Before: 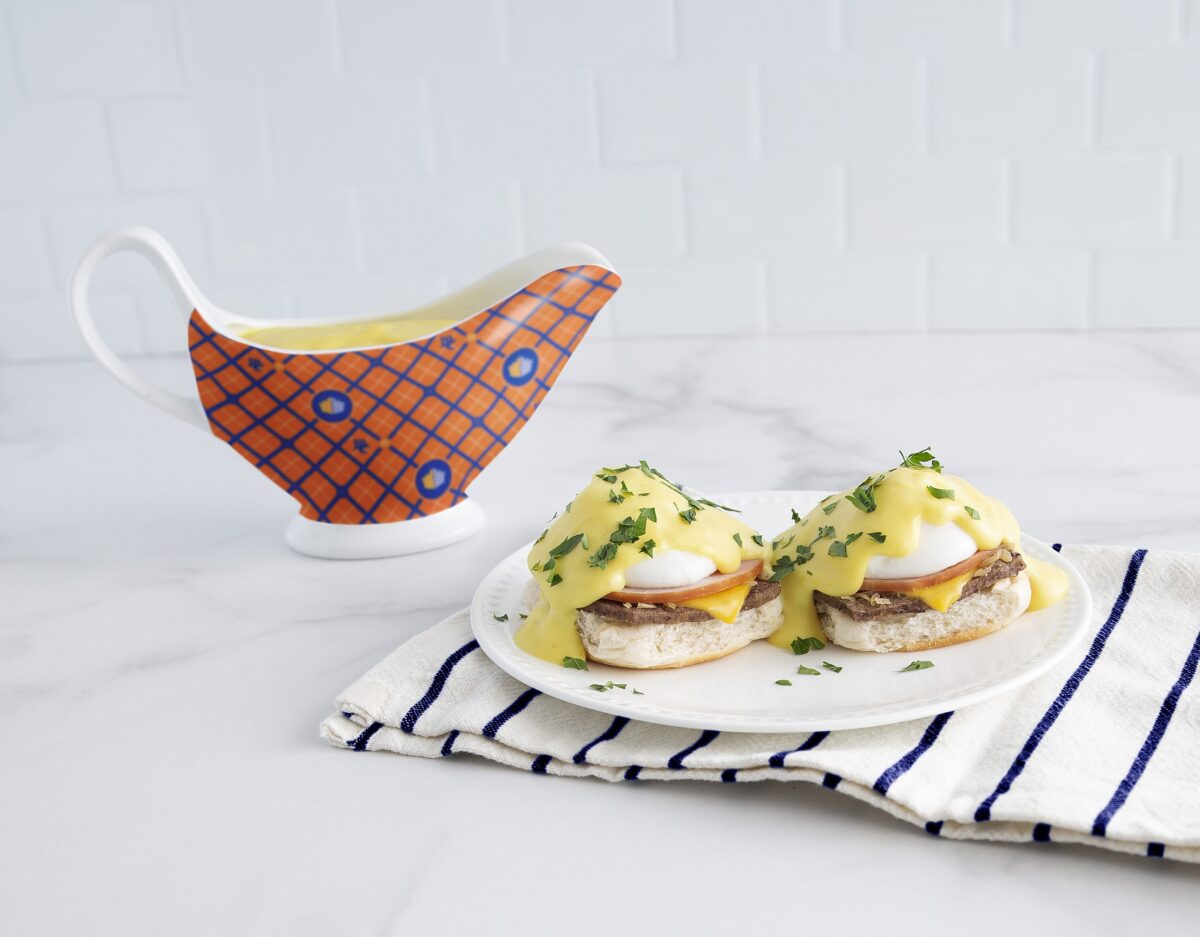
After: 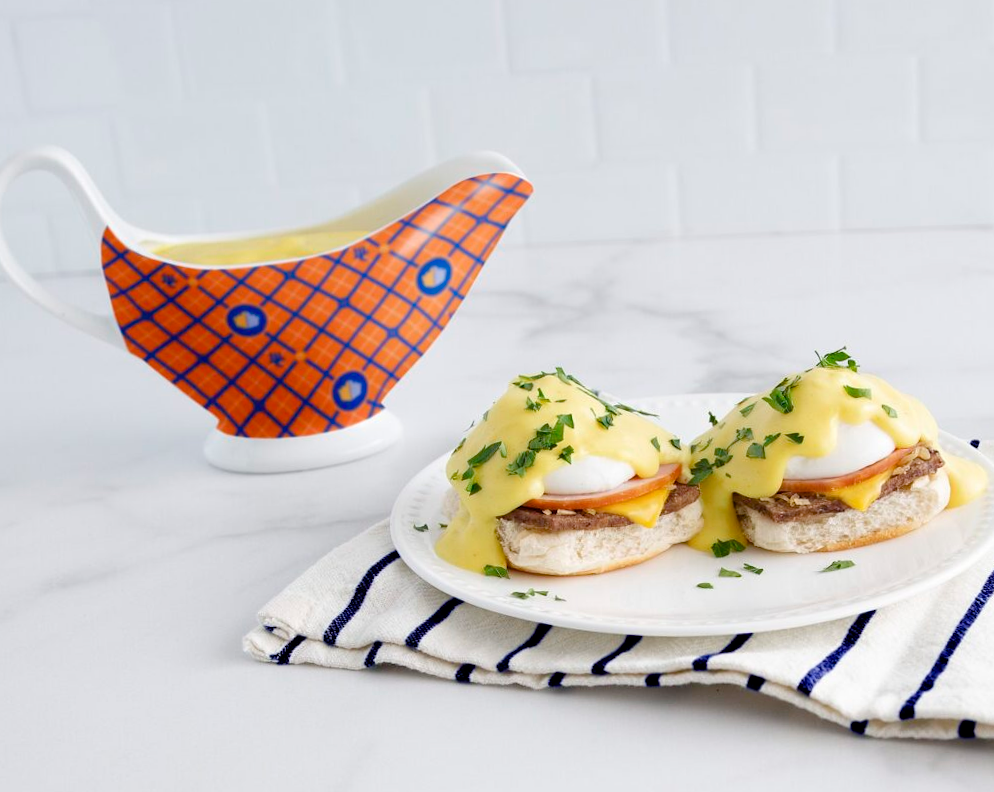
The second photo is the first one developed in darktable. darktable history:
color balance rgb: perceptual saturation grading › global saturation 20%, perceptual saturation grading › highlights -25%, perceptual saturation grading › shadows 25%
crop: left 6.446%, top 8.188%, right 9.538%, bottom 3.548%
rotate and perspective: rotation -1.42°, crop left 0.016, crop right 0.984, crop top 0.035, crop bottom 0.965
